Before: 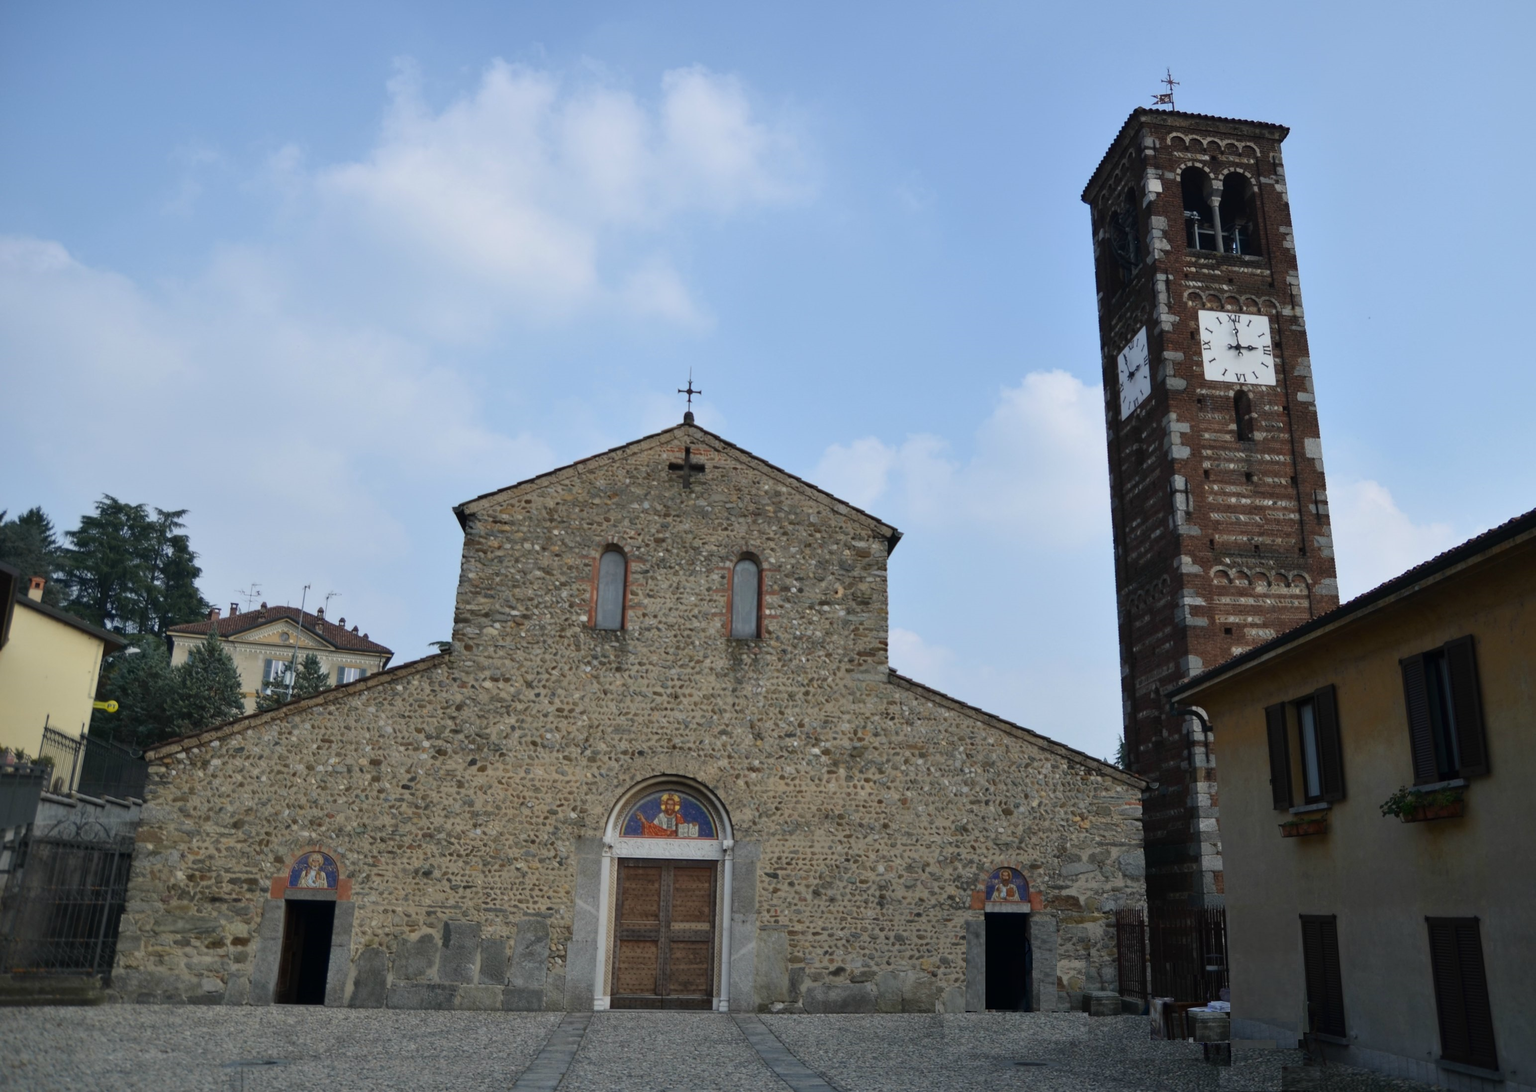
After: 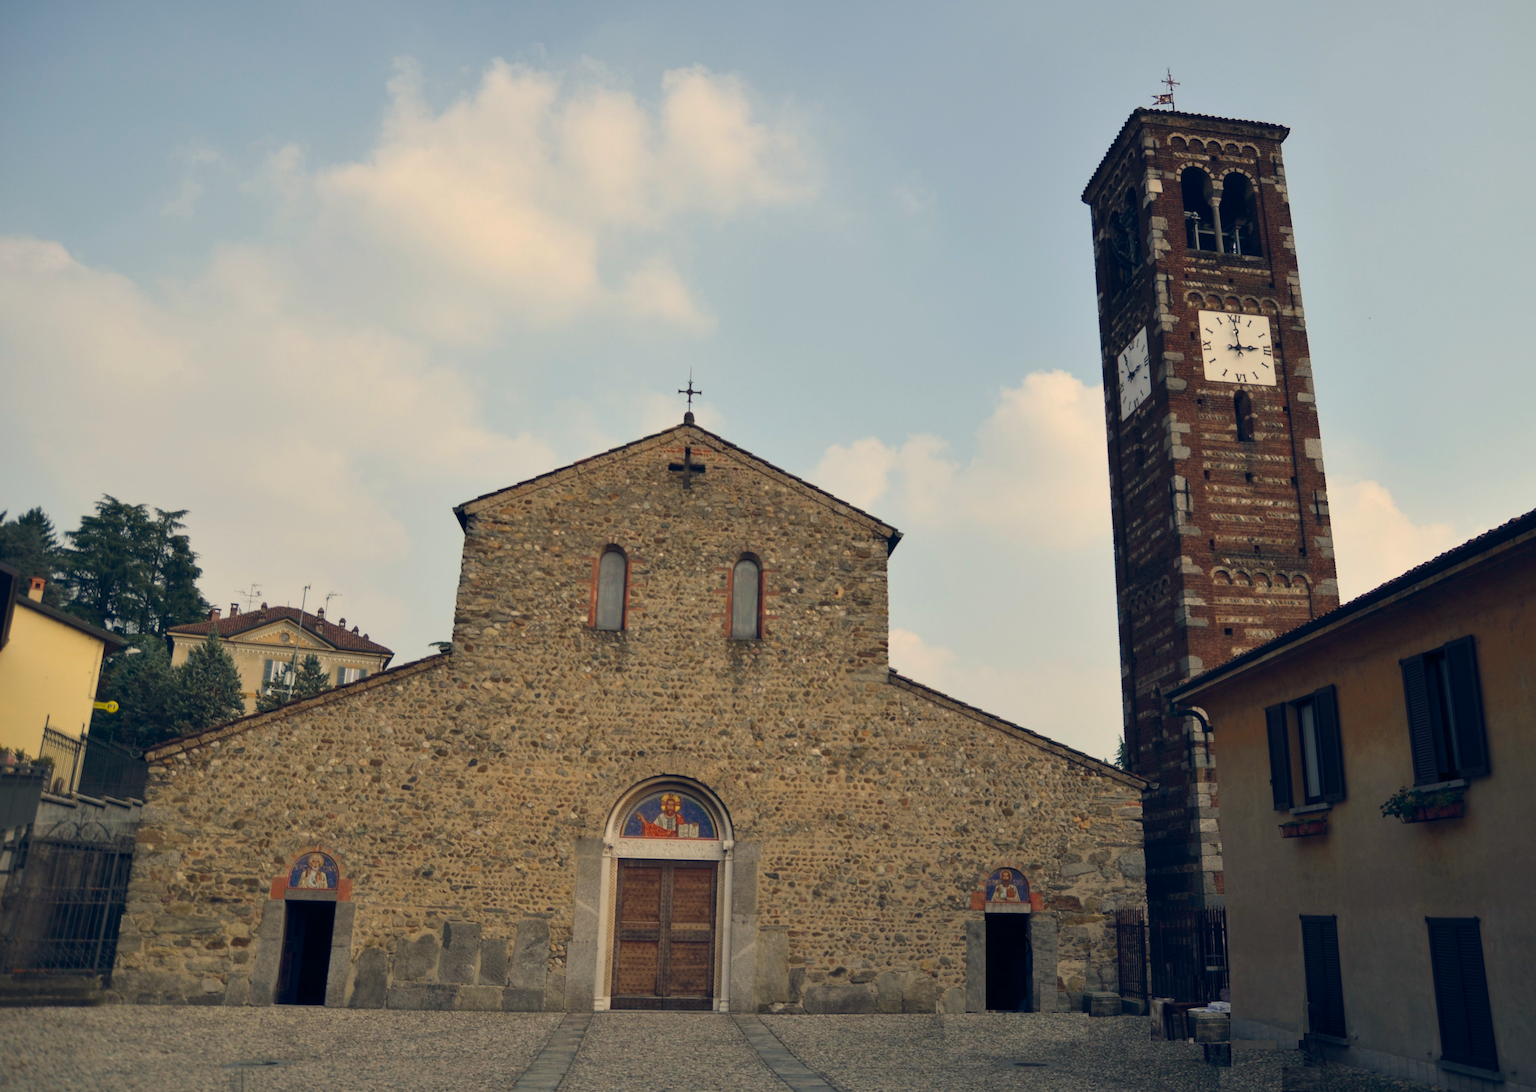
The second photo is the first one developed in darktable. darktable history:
white balance: red 1.123, blue 0.83
tone equalizer: on, module defaults
color balance rgb: shadows lift › hue 87.51°, highlights gain › chroma 0.68%, highlights gain › hue 55.1°, global offset › chroma 0.13%, global offset › hue 253.66°, linear chroma grading › global chroma 0.5%, perceptual saturation grading › global saturation 16.38%
bloom: size 15%, threshold 97%, strength 7%
